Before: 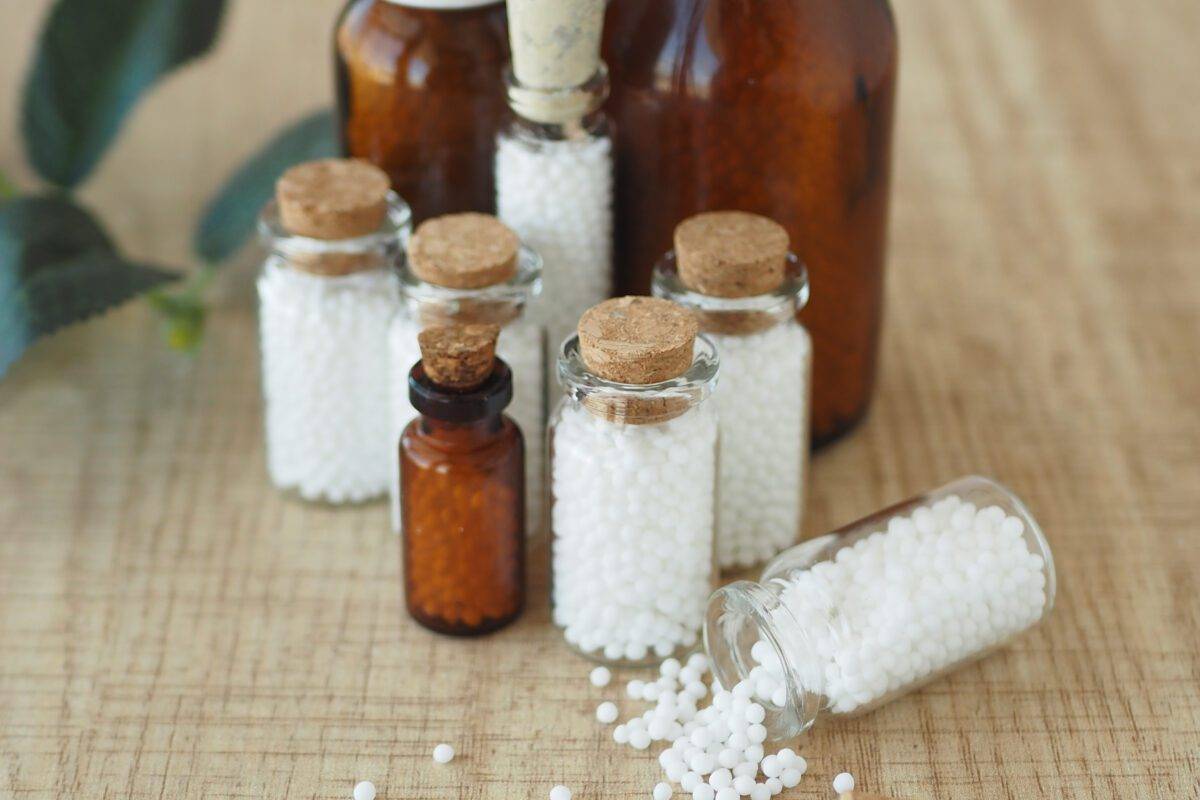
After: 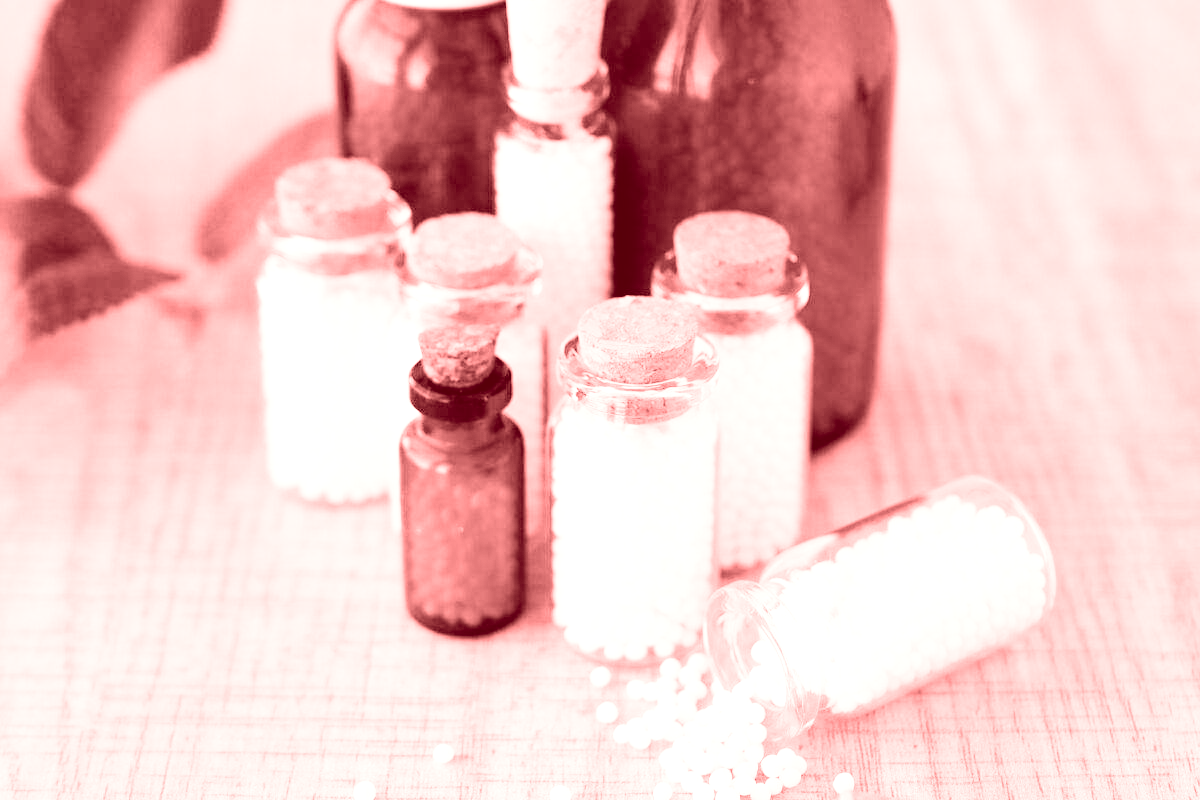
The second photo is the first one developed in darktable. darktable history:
white balance: red 1, blue 1
colorize: saturation 60%, source mix 100%
filmic rgb: black relative exposure -5 EV, hardness 2.88, contrast 1.4, highlights saturation mix -30%
exposure: black level correction 0.001, exposure 1.3 EV, compensate highlight preservation false
